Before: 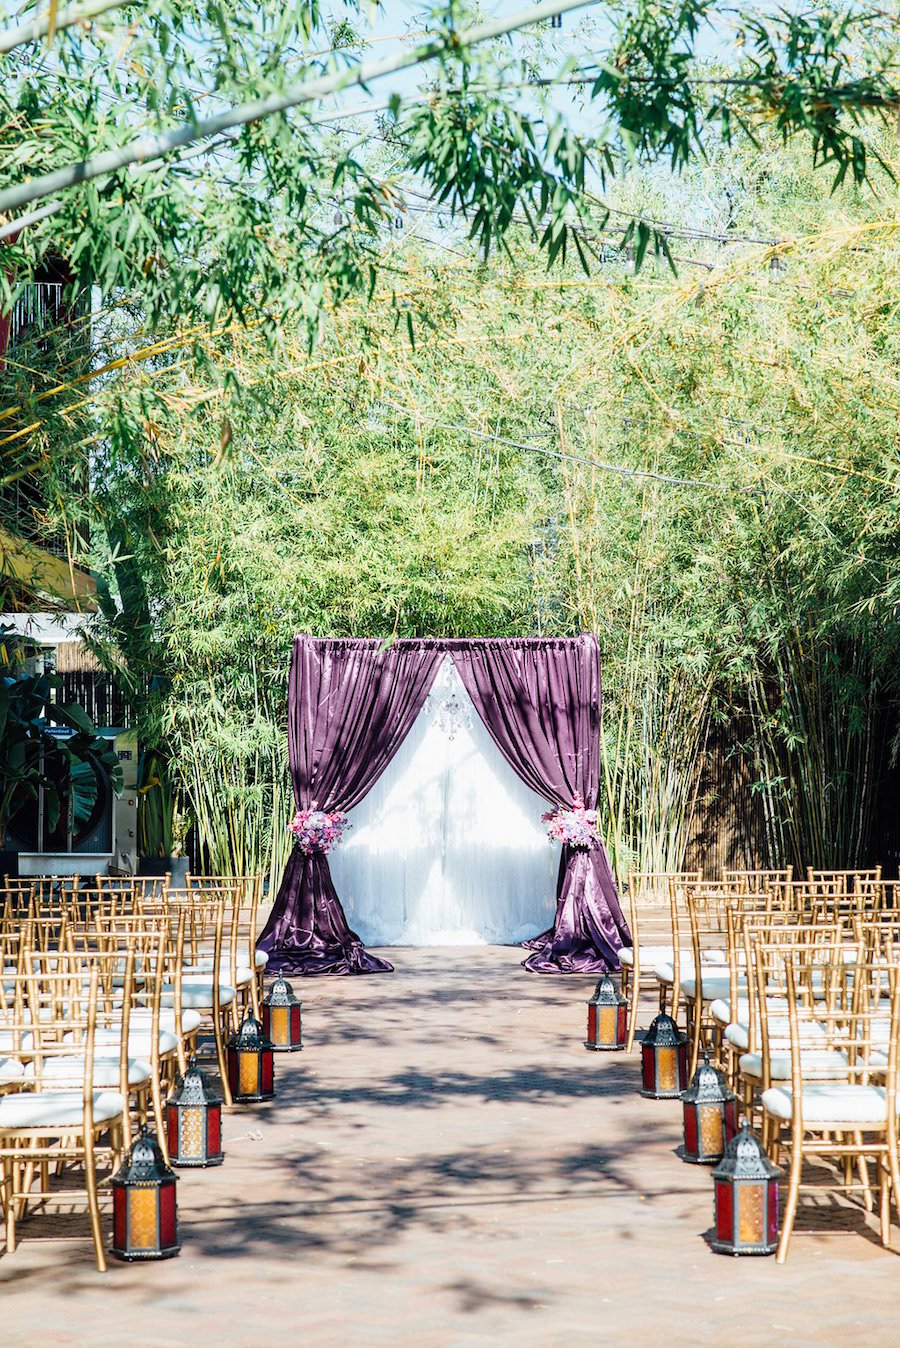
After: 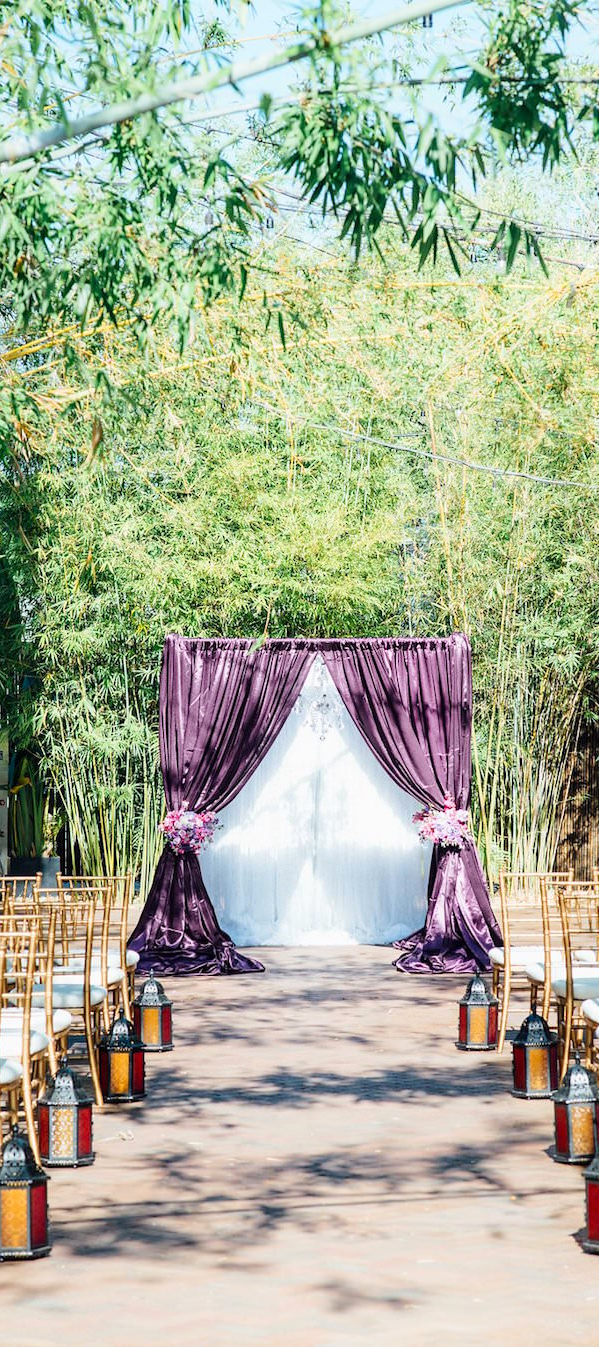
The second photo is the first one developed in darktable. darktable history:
shadows and highlights: shadows -22.25, highlights 45.88, soften with gaussian
crop and rotate: left 14.364%, right 18.984%
contrast brightness saturation: contrast 0.044, saturation 0.067
